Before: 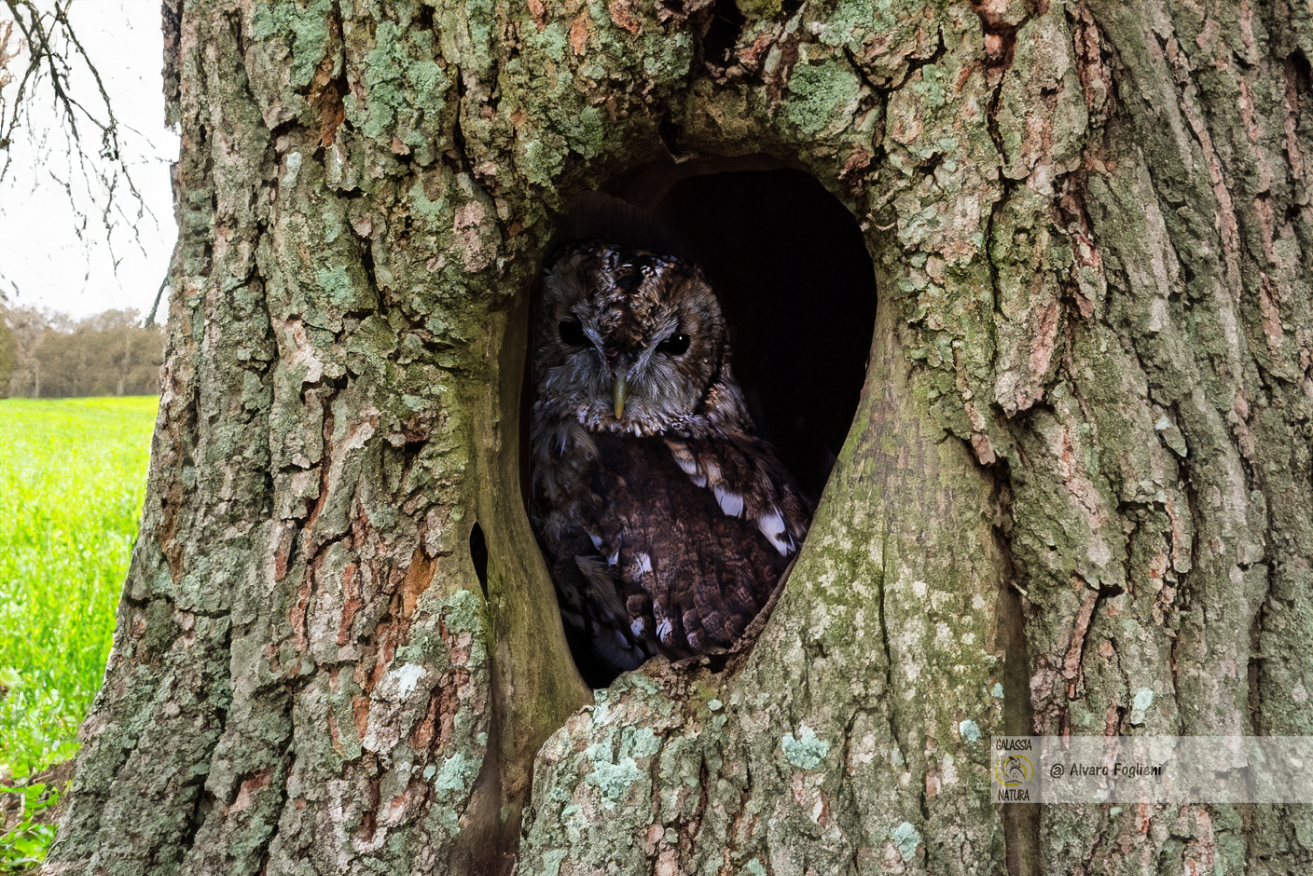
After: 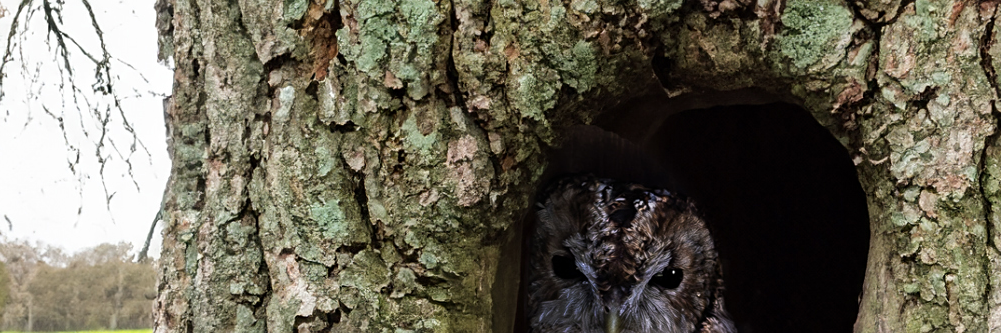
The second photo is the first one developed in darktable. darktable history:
contrast brightness saturation: saturation -0.1
sharpen: amount 0.2
crop: left 0.579%, top 7.627%, right 23.167%, bottom 54.275%
